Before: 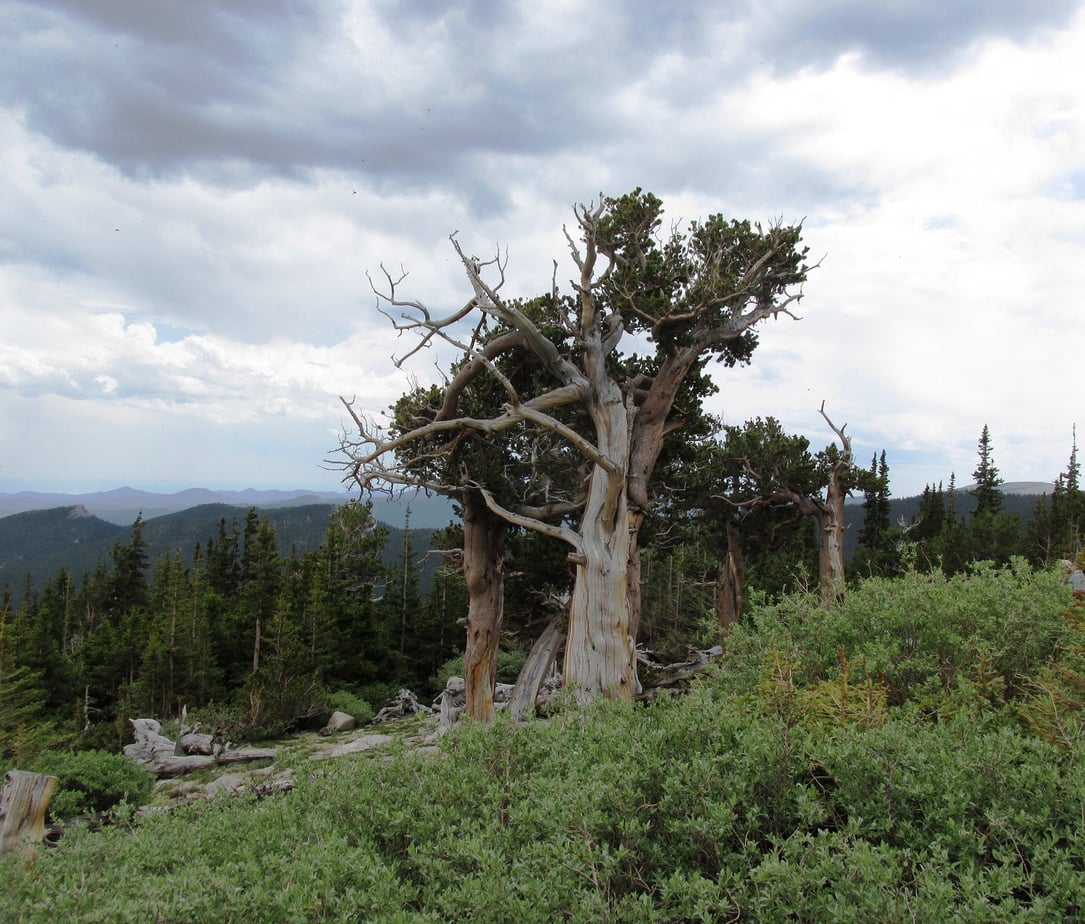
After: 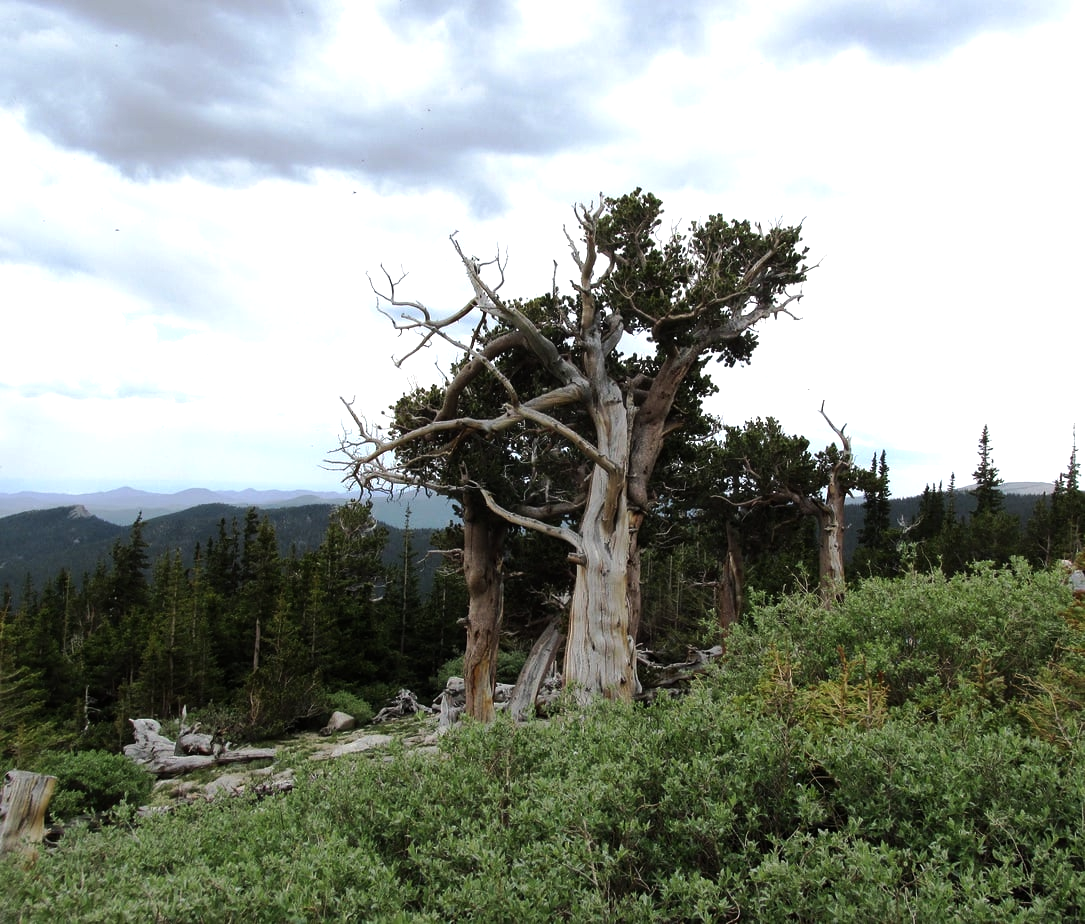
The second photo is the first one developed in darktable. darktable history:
tone equalizer: -8 EV -0.72 EV, -7 EV -0.725 EV, -6 EV -0.604 EV, -5 EV -0.4 EV, -3 EV 0.366 EV, -2 EV 0.6 EV, -1 EV 0.699 EV, +0 EV 0.739 EV, edges refinement/feathering 500, mask exposure compensation -1.57 EV, preserve details no
